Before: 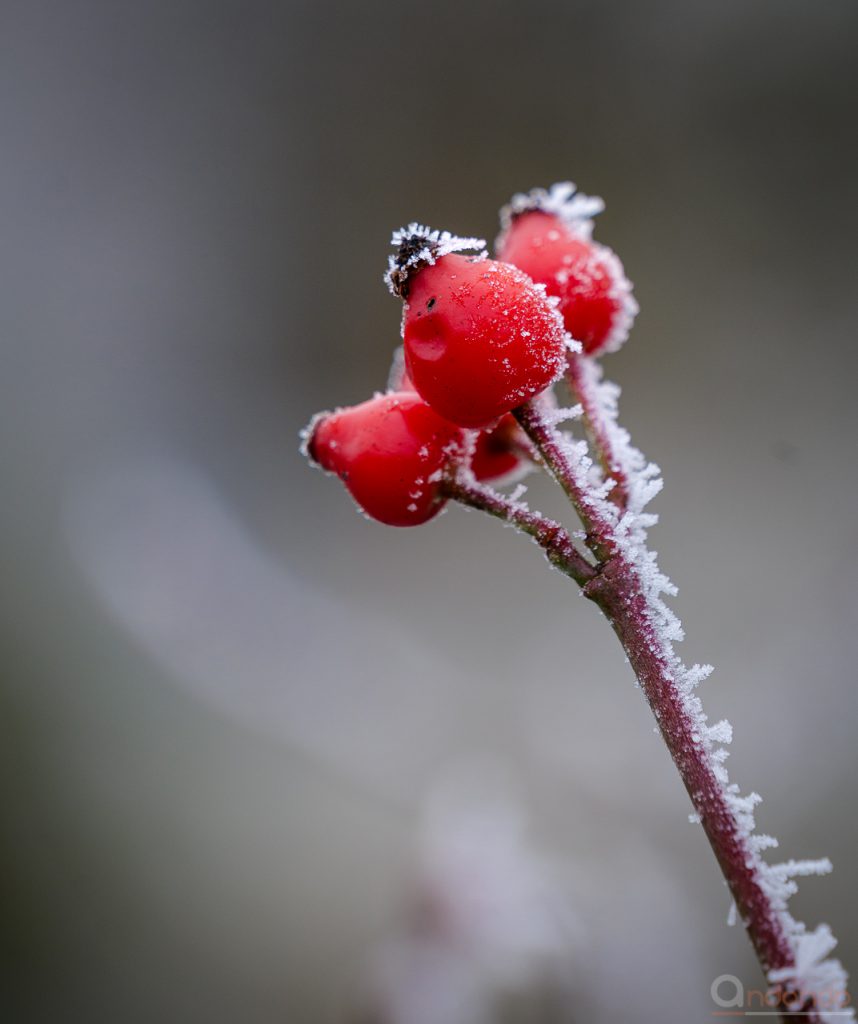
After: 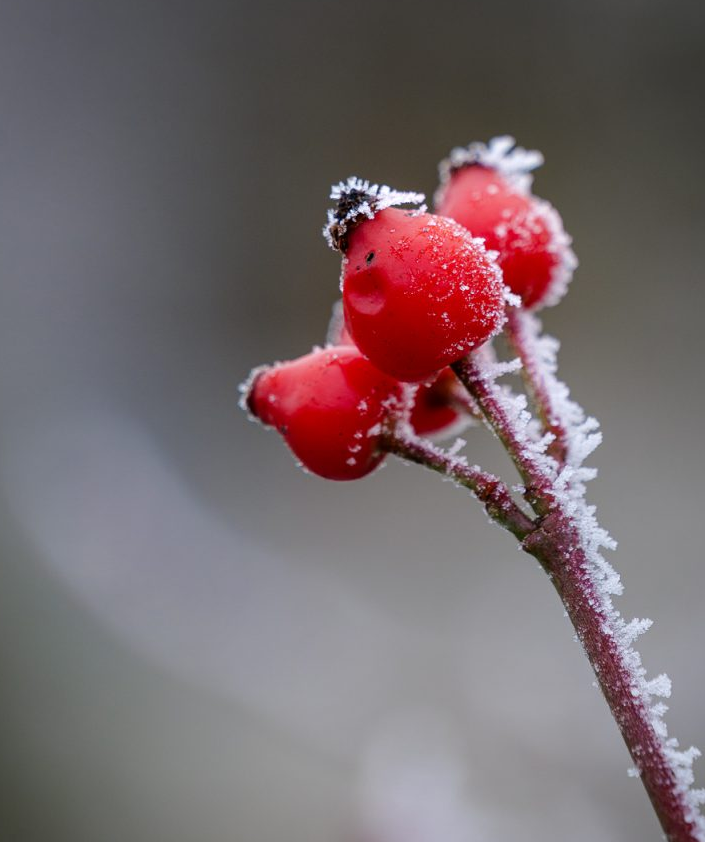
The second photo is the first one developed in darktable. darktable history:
crop and rotate: left 7.196%, top 4.574%, right 10.605%, bottom 13.178%
tone equalizer: -7 EV 0.13 EV, smoothing diameter 25%, edges refinement/feathering 10, preserve details guided filter
